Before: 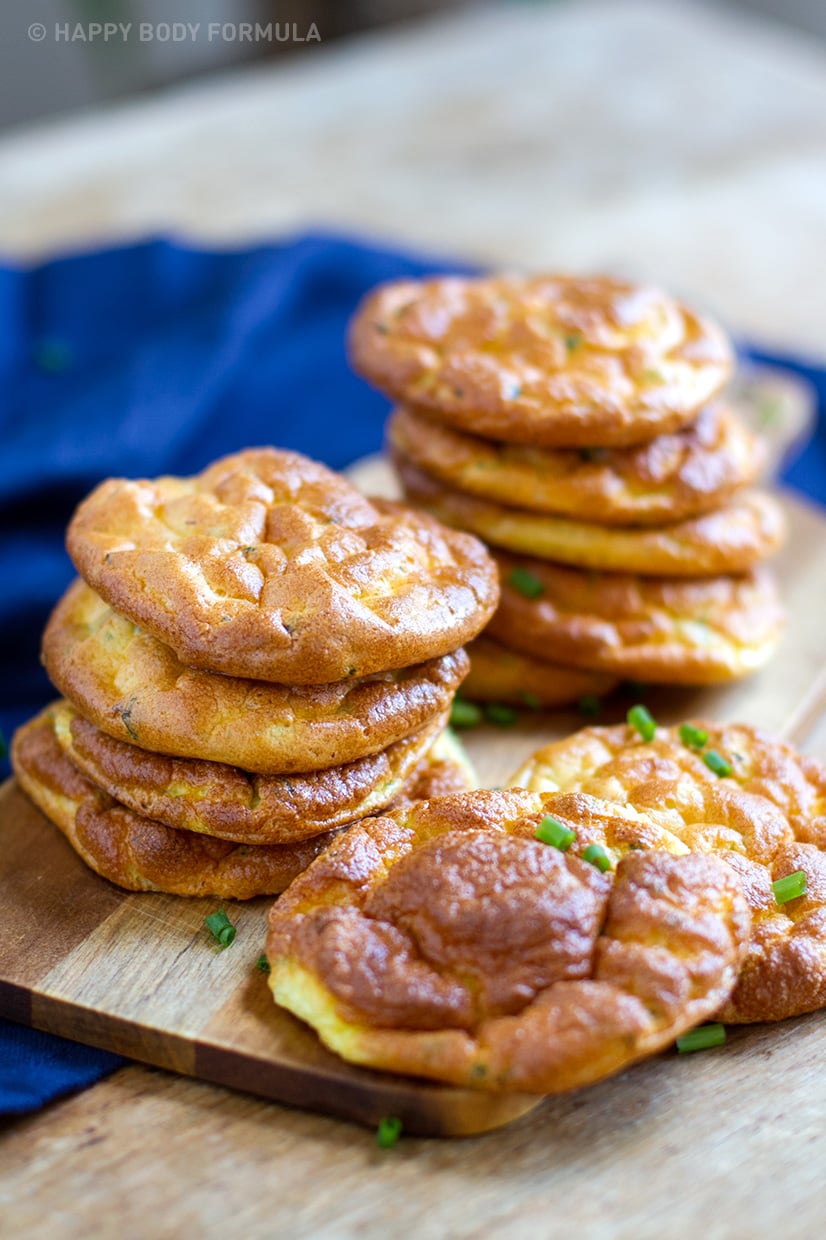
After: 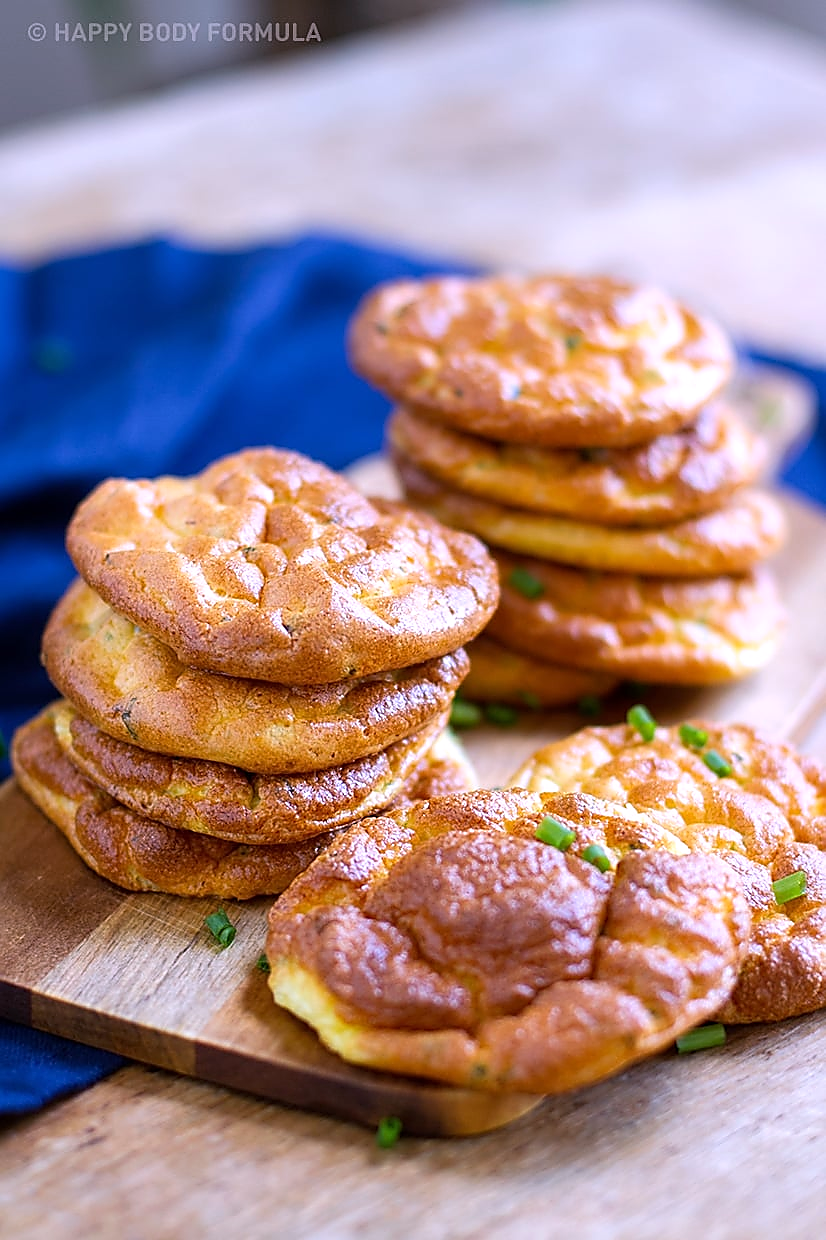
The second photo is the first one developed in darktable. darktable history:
sharpen: radius 1.4, amount 1.25, threshold 0.7
white balance: red 1.066, blue 1.119
